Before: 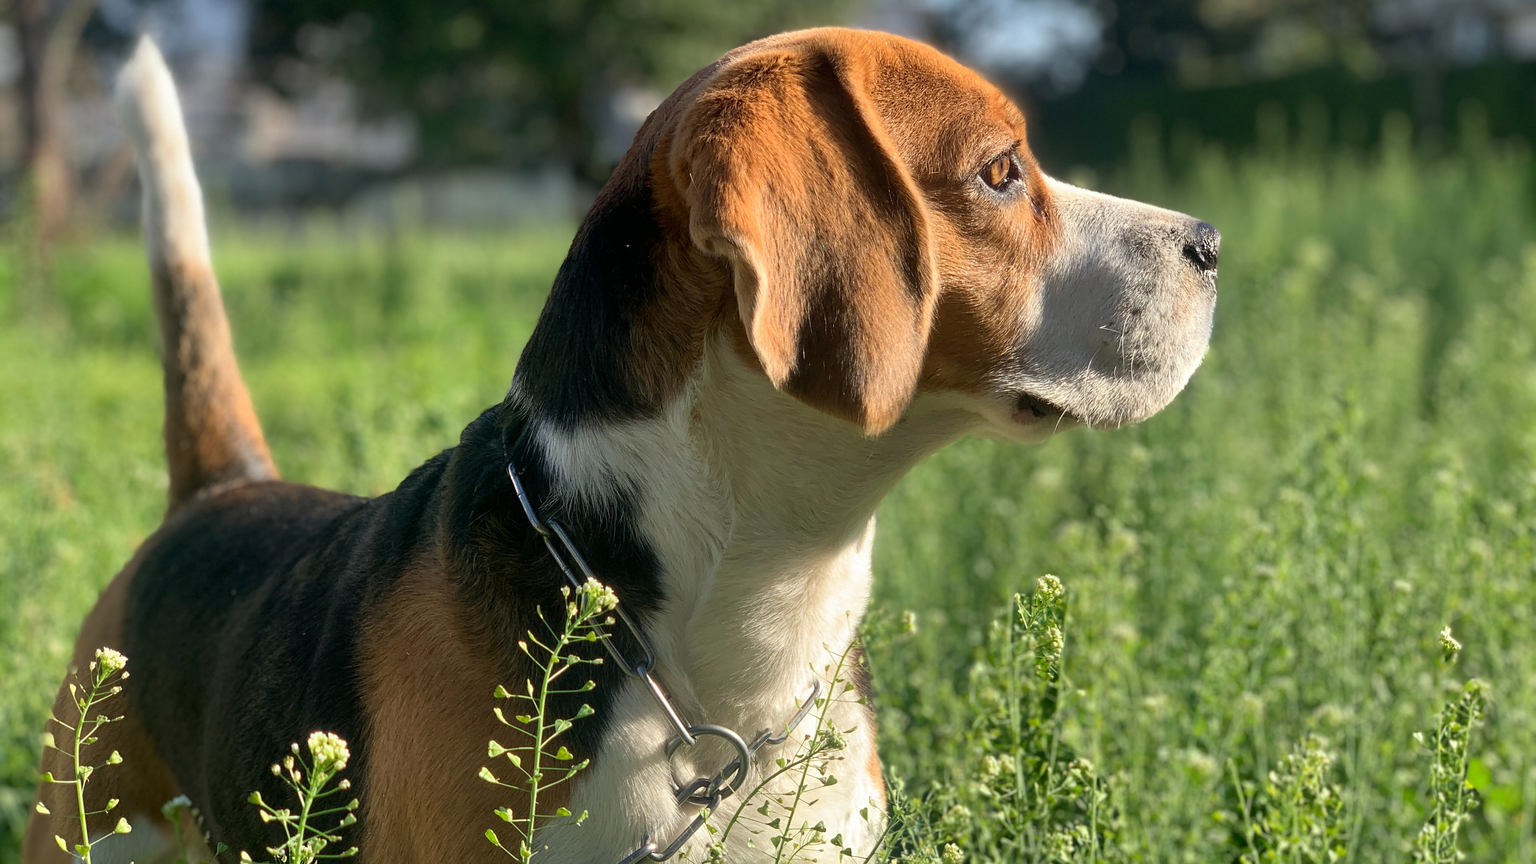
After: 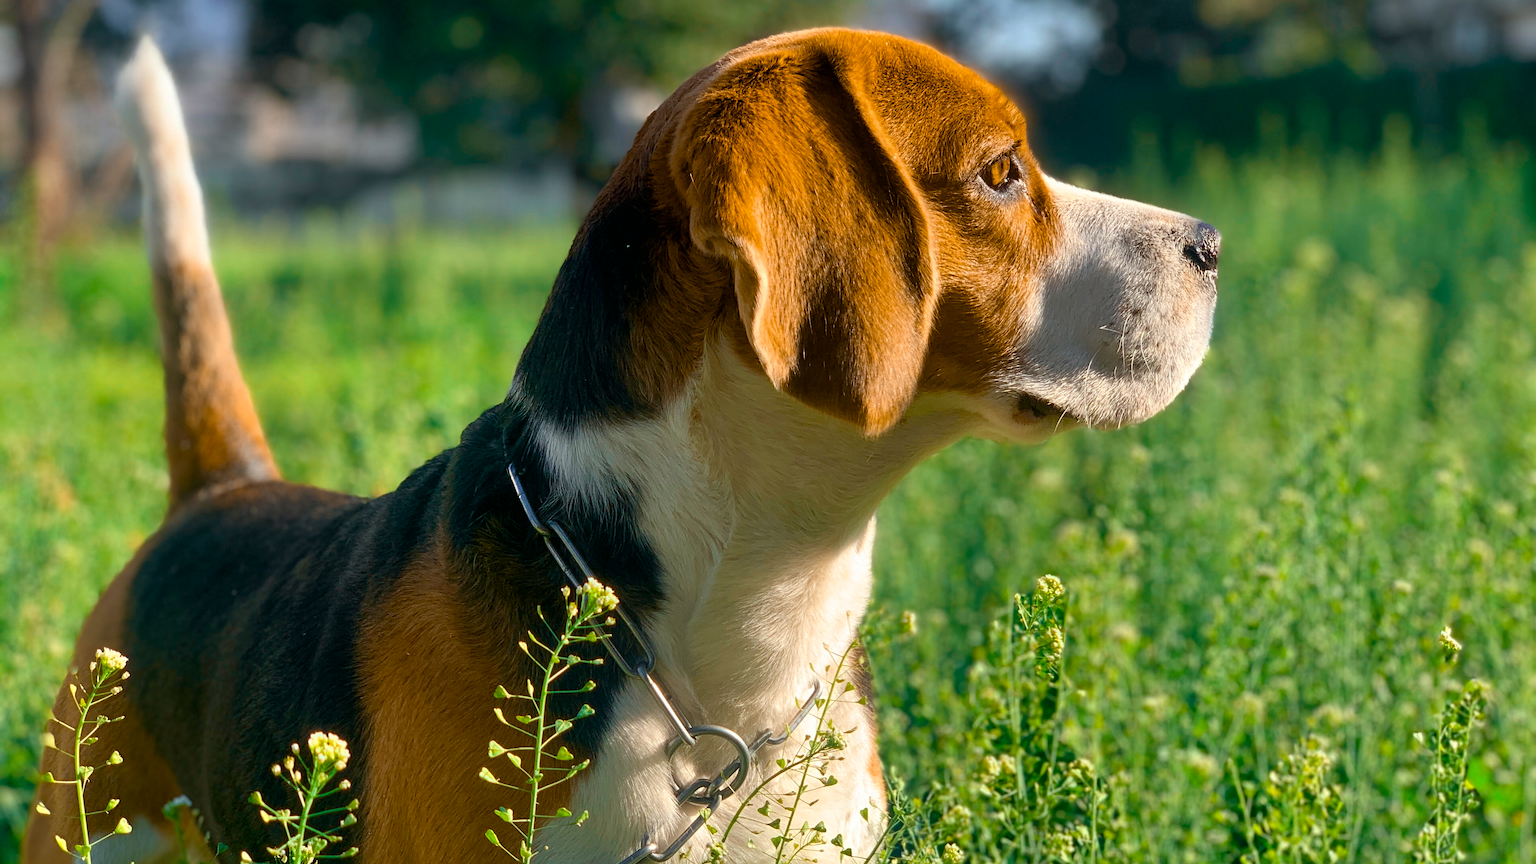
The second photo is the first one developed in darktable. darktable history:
color balance rgb: perceptual saturation grading › global saturation 20%, perceptual saturation grading › highlights 2.68%, perceptual saturation grading › shadows 50%
color equalizer: saturation › red 1.13, saturation › yellow 0.981, hue › red 8.94, hue › orange -9.24, hue › yellow 1.91, hue › green 37.76, brightness › red 0.754, brightness › orange 1.06, brightness › green 0.94, node placement 5°
